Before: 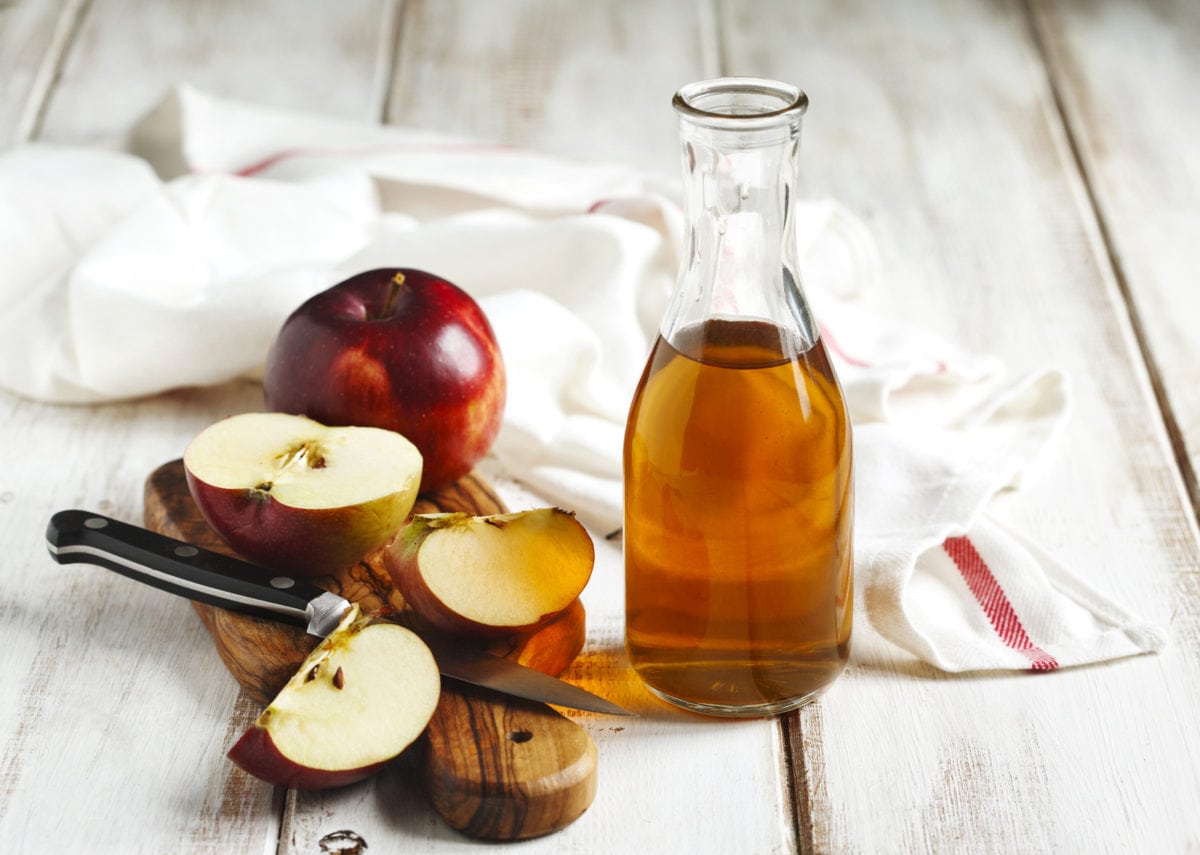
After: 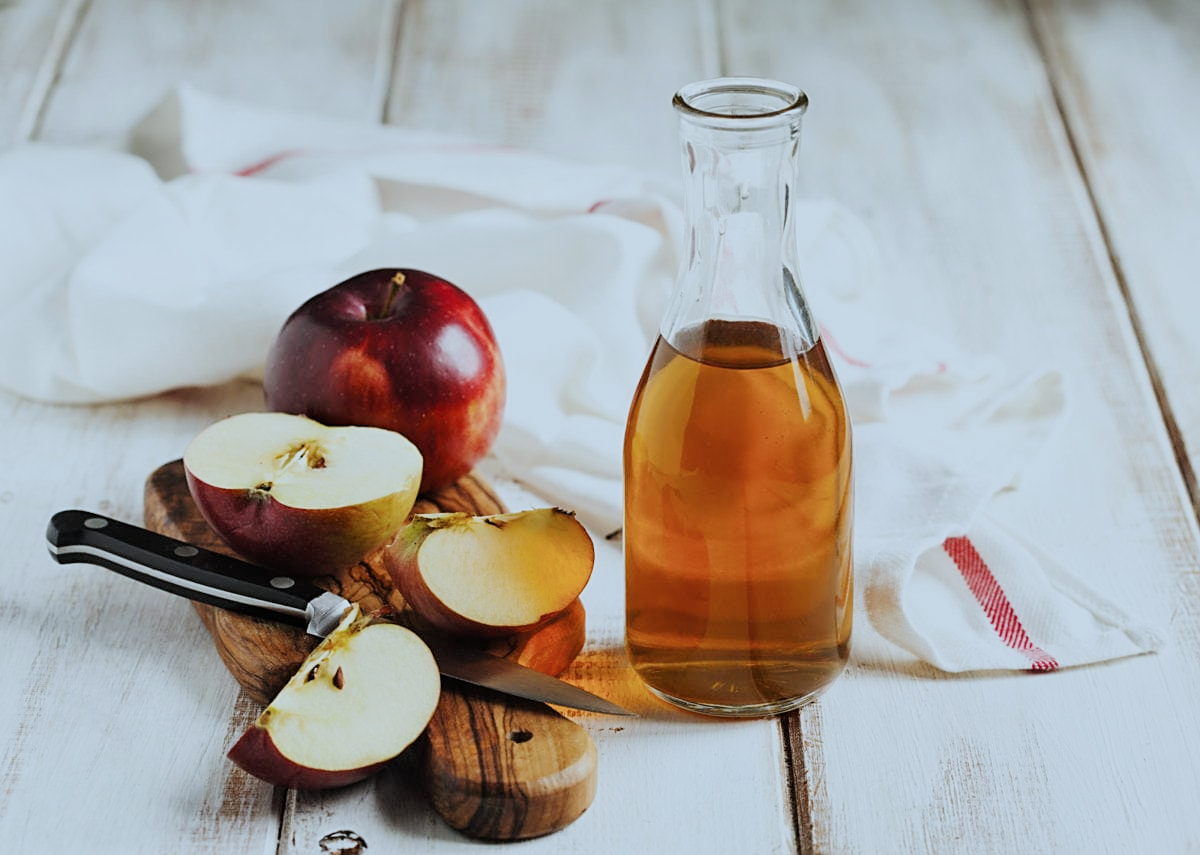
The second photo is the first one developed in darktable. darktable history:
sharpen: on, module defaults
color correction: highlights a* -4.23, highlights b* -10.78
filmic rgb: black relative exposure -7.65 EV, white relative exposure 4.56 EV, hardness 3.61
